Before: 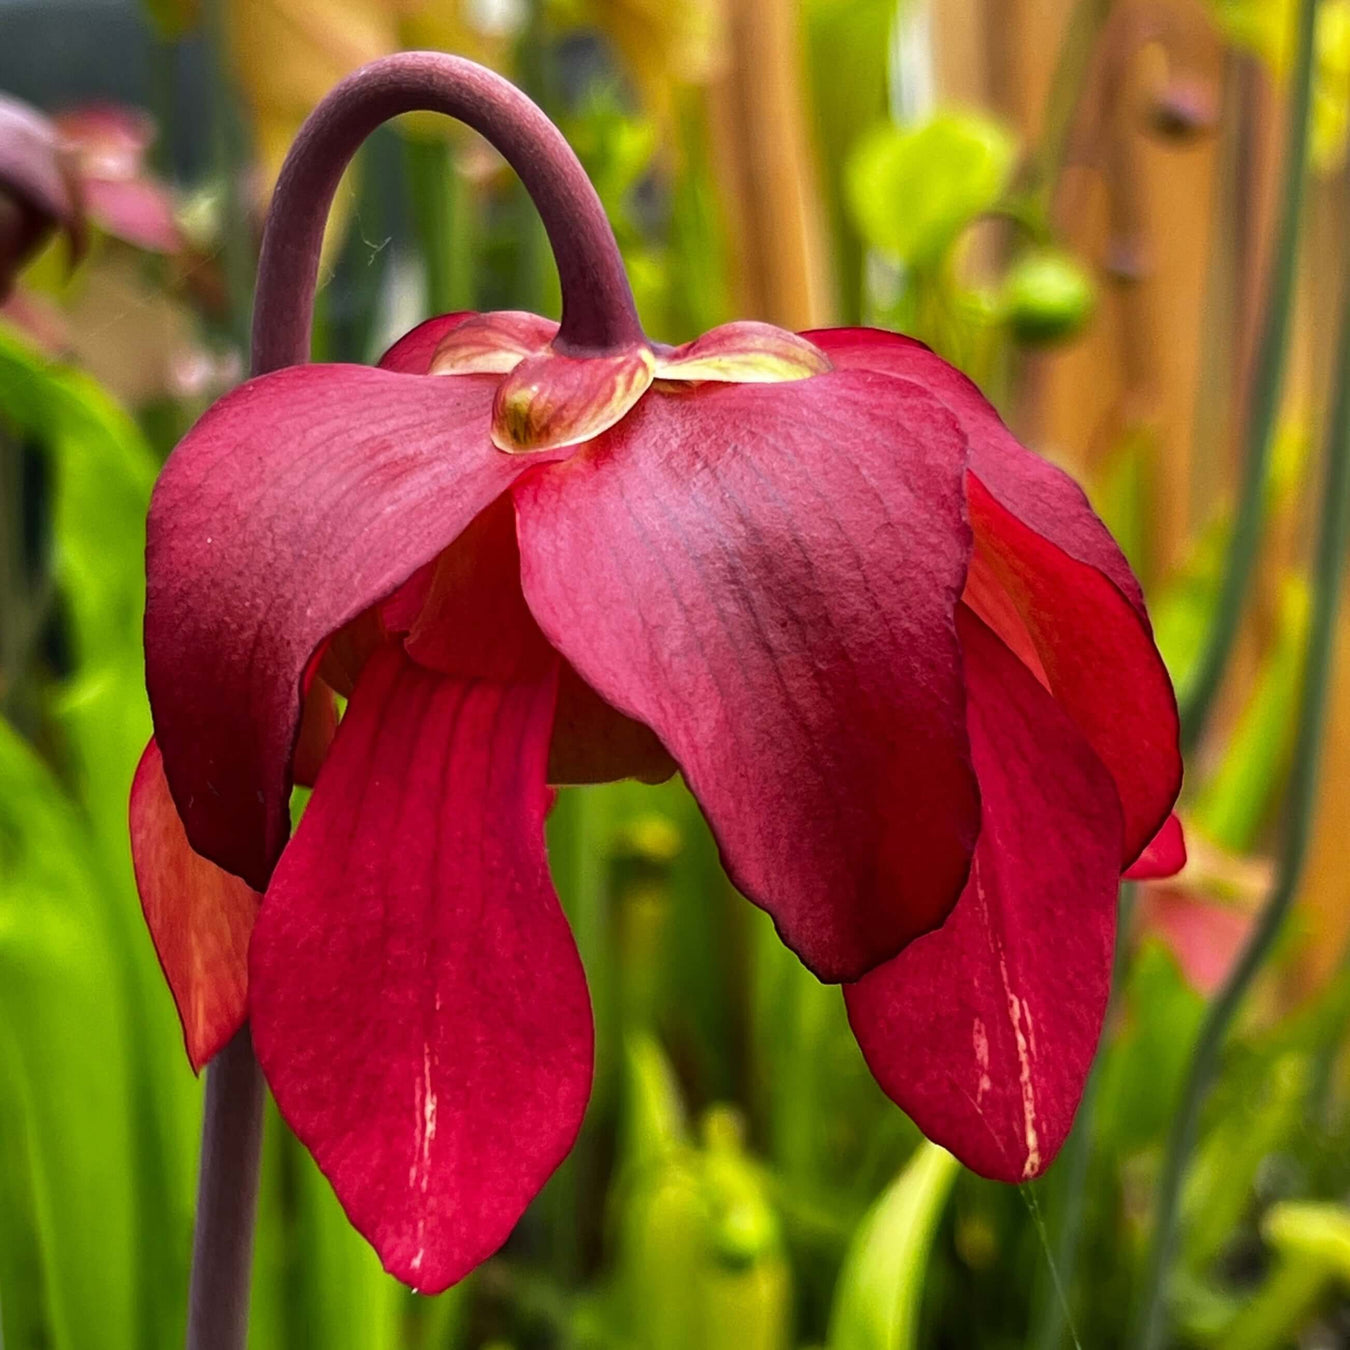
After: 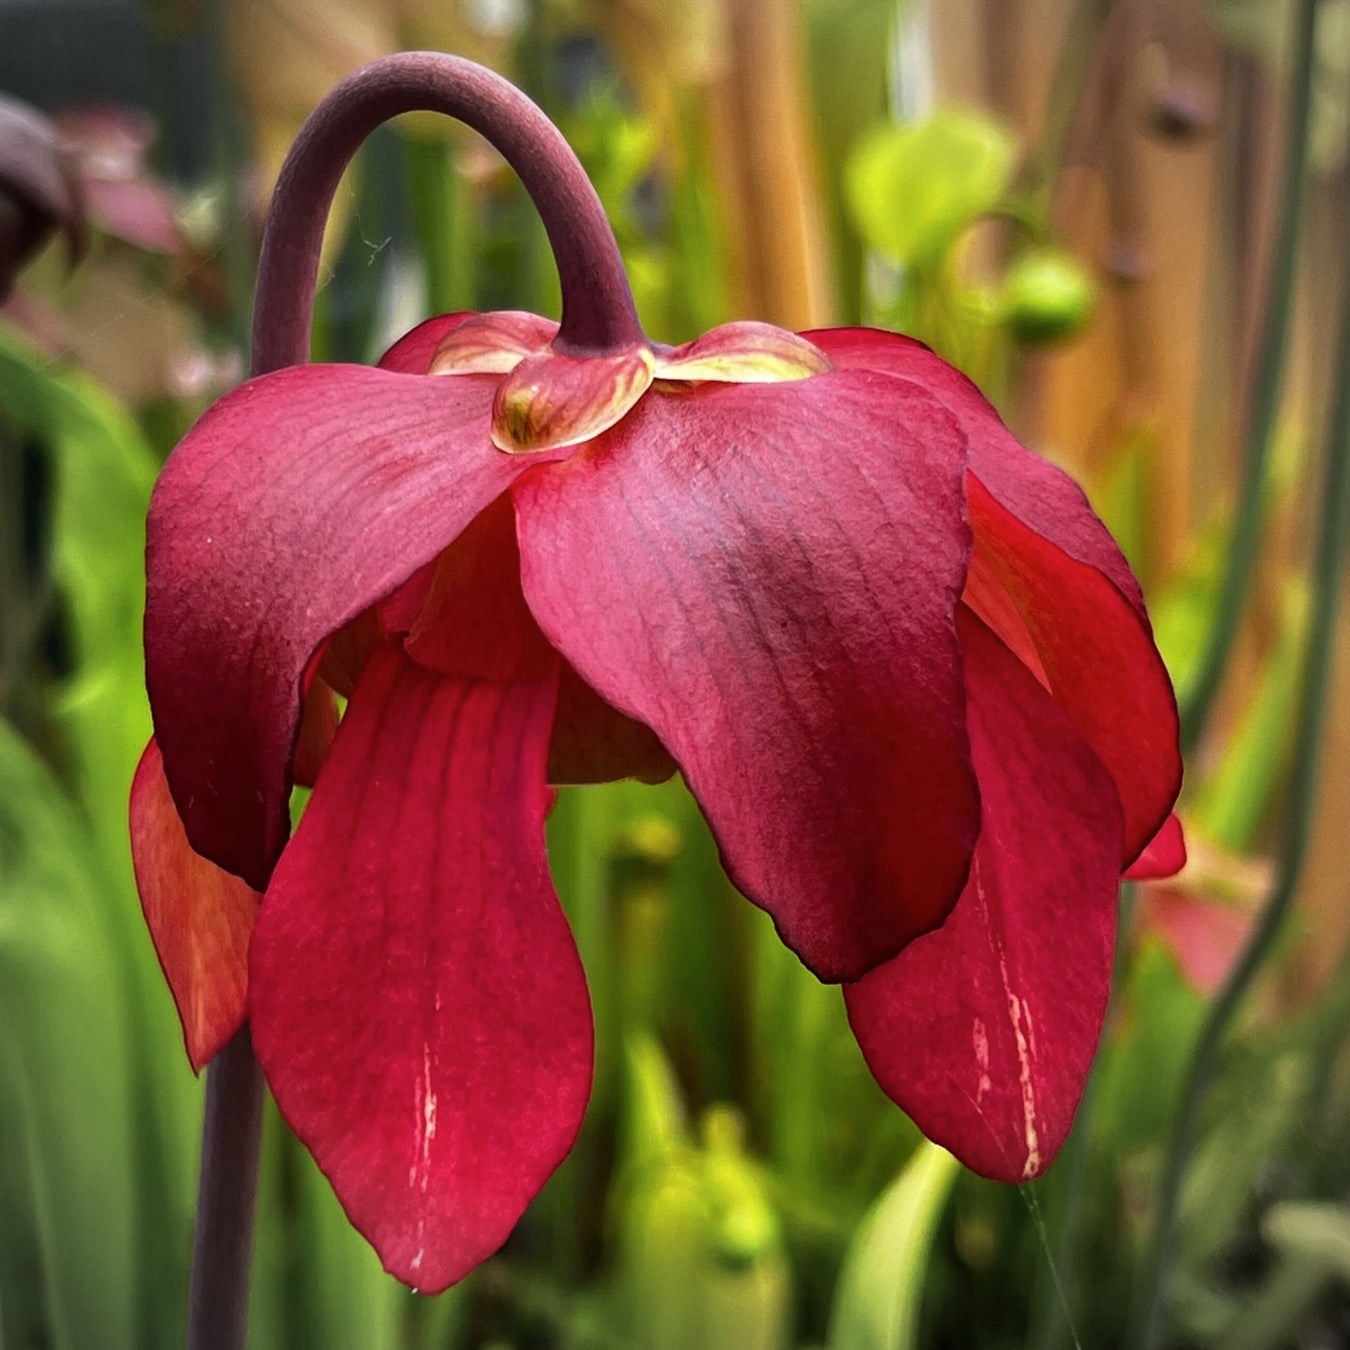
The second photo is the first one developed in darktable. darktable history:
vignetting: on, module defaults
contrast brightness saturation: saturation -0.05
